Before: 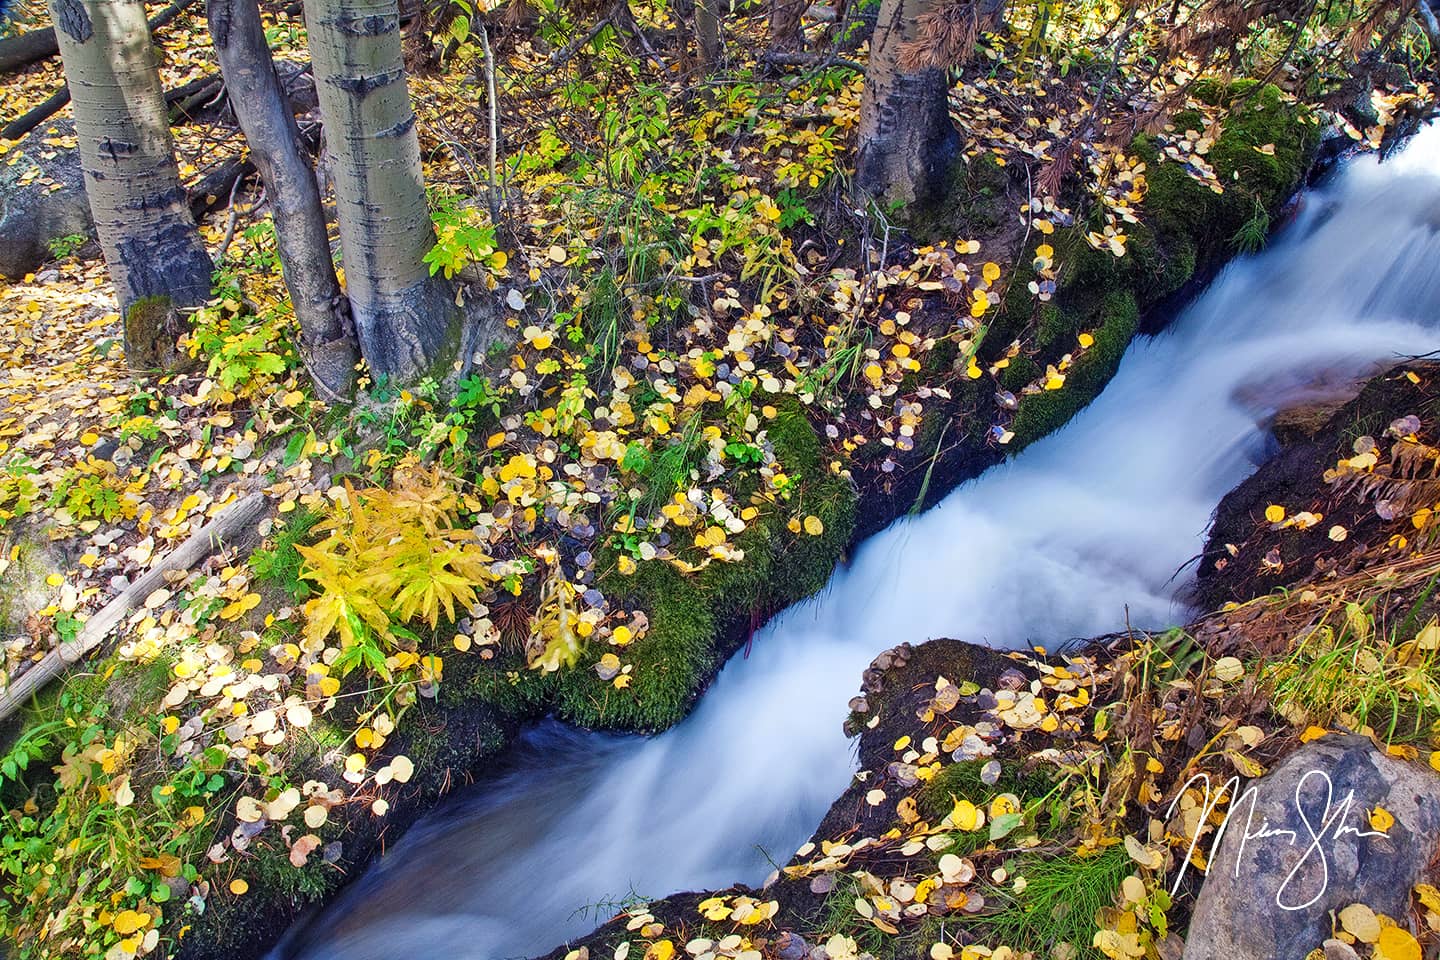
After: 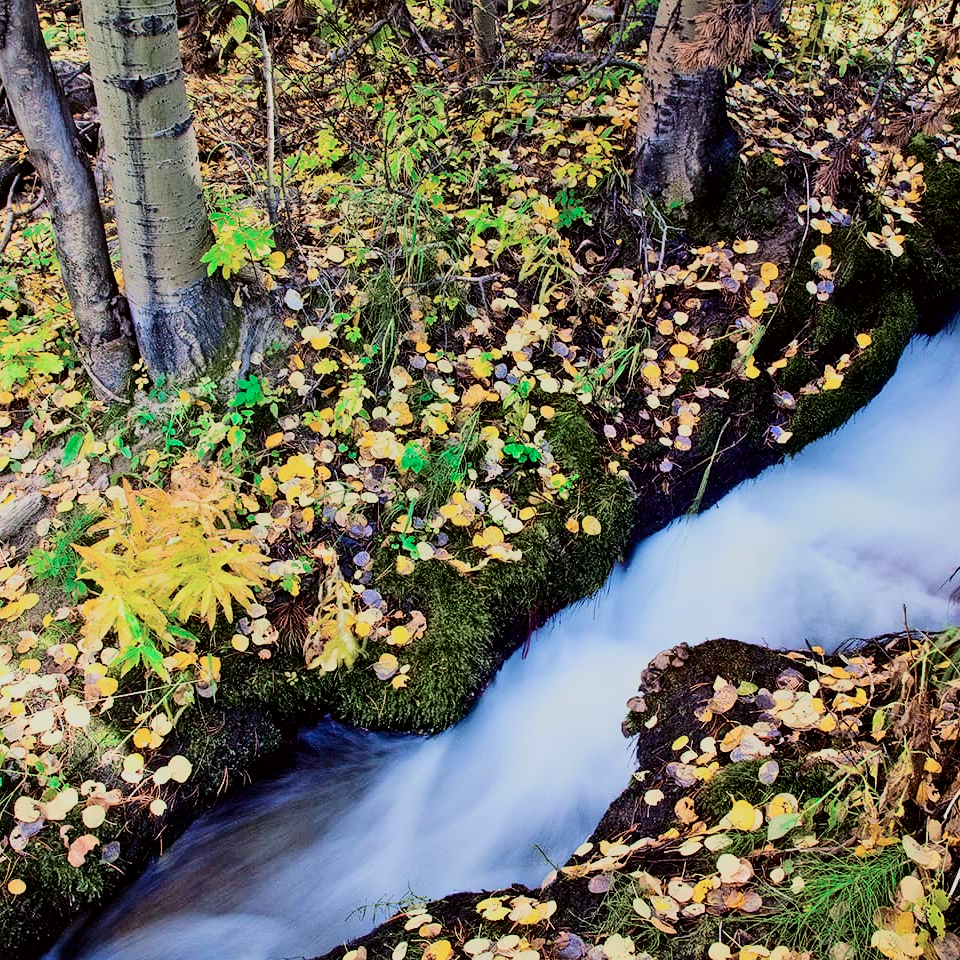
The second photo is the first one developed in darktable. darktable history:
contrast brightness saturation: saturation 0.099
local contrast: mode bilateral grid, contrast 10, coarseness 25, detail 115%, midtone range 0.2
color correction: highlights b* -0.02
filmic rgb: black relative exposure -7.65 EV, white relative exposure 3.98 EV, hardness 4.01, contrast 1.094, highlights saturation mix -28.83%, color science v6 (2022), iterations of high-quality reconstruction 0
crop: left 15.423%, right 17.907%
tone curve: curves: ch0 [(0, 0) (0.049, 0.01) (0.154, 0.081) (0.491, 0.56) (0.739, 0.794) (0.992, 0.937)]; ch1 [(0, 0) (0.172, 0.123) (0.317, 0.272) (0.401, 0.422) (0.499, 0.497) (0.531, 0.54) (0.615, 0.603) (0.741, 0.783) (1, 1)]; ch2 [(0, 0) (0.411, 0.424) (0.462, 0.483) (0.544, 0.56) (0.686, 0.638) (1, 1)], color space Lab, independent channels, preserve colors none
